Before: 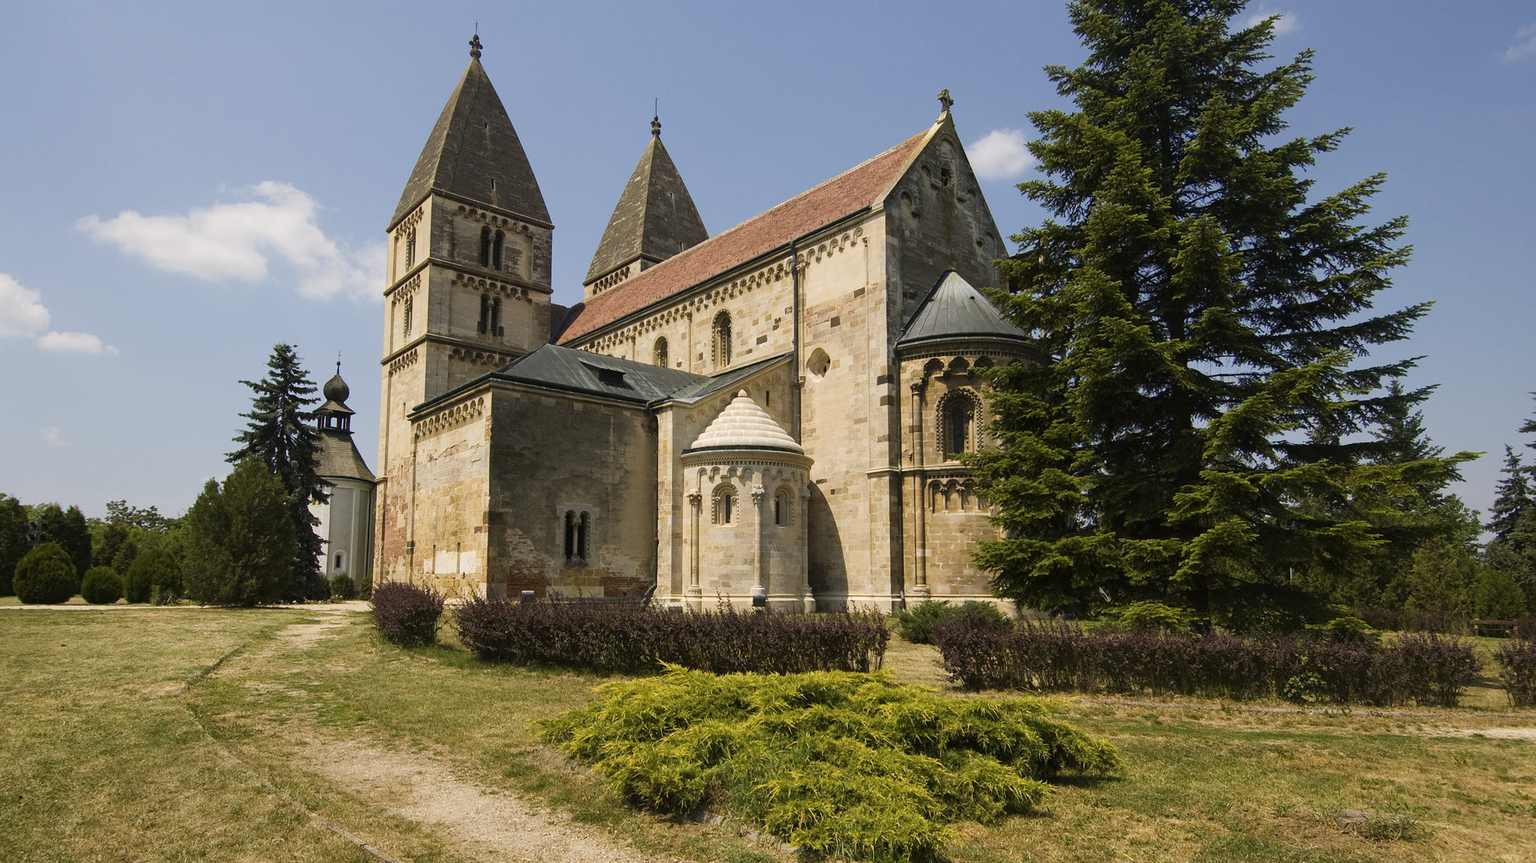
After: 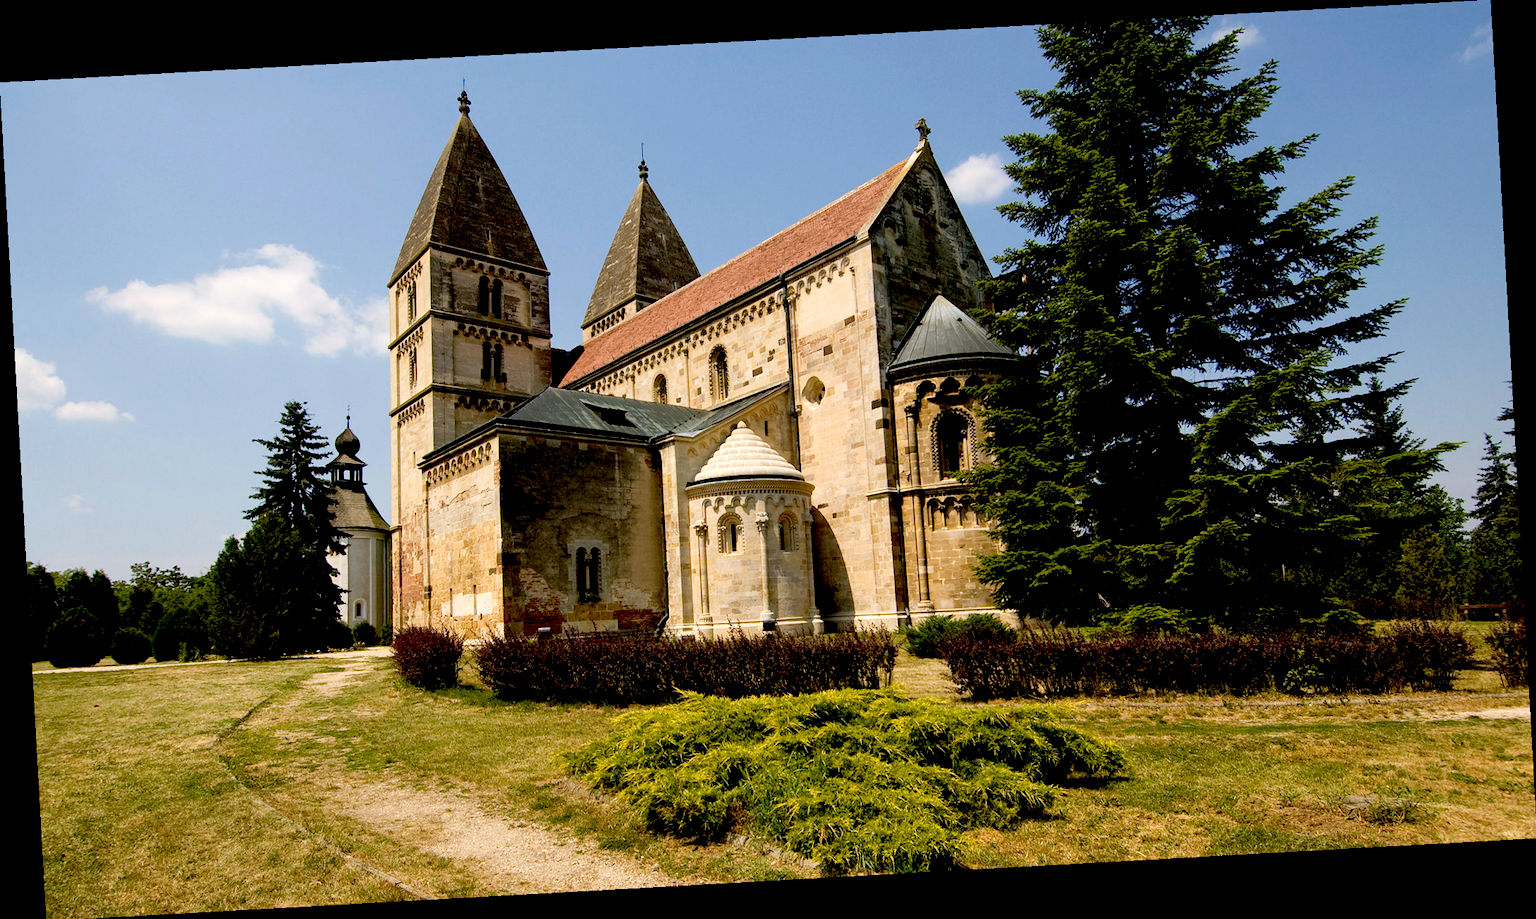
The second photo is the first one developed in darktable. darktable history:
rotate and perspective: rotation -3.18°, automatic cropping off
exposure: black level correction 0.031, exposure 0.304 EV, compensate highlight preservation false
